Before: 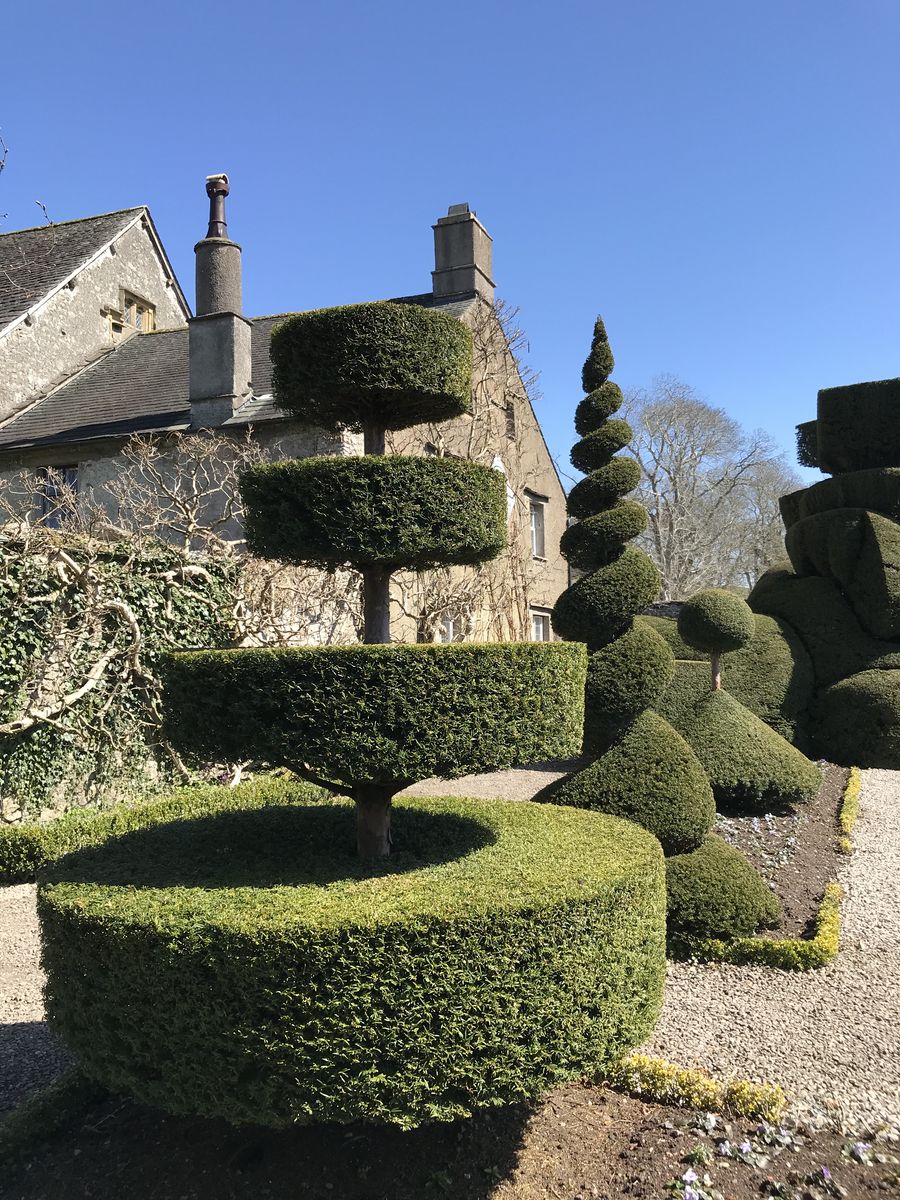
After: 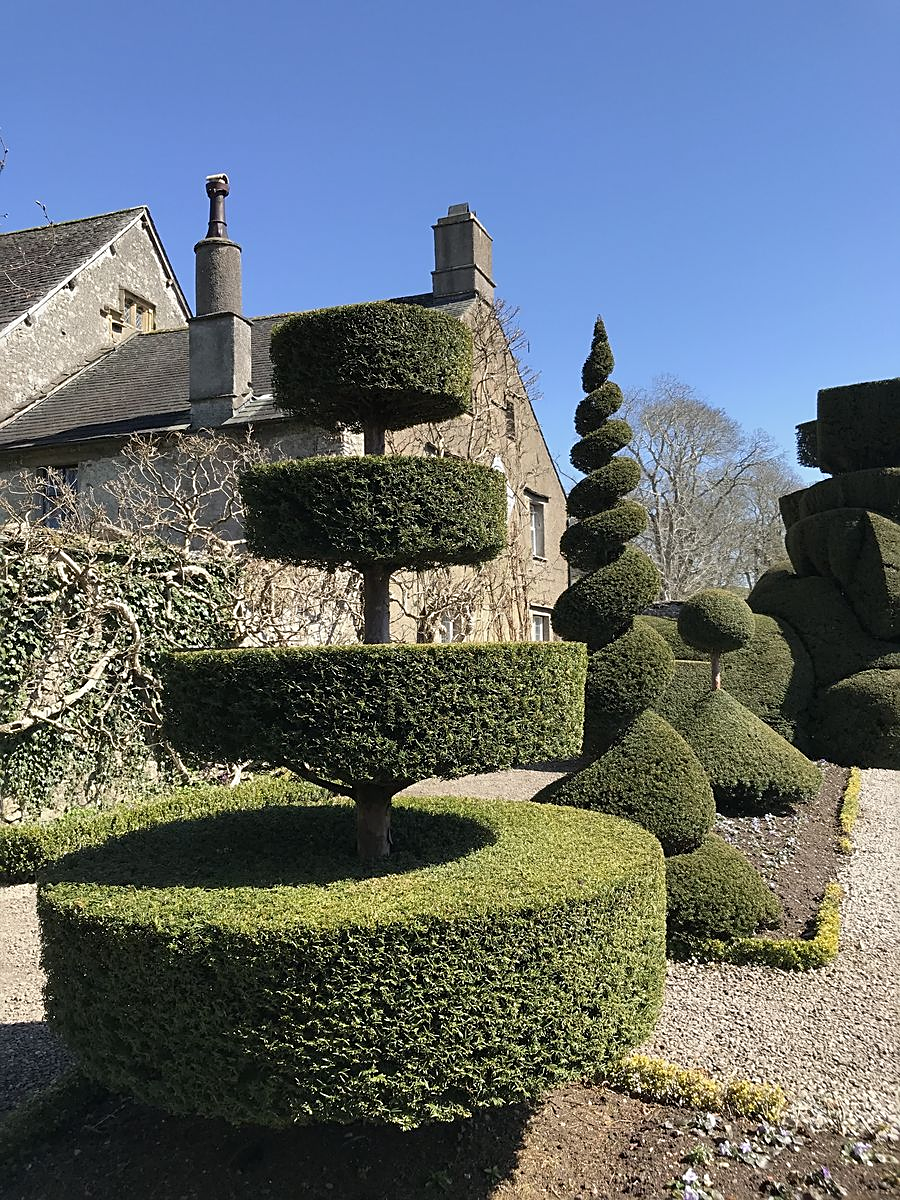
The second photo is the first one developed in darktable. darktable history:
sharpen: radius 1.967
exposure: exposure -0.116 EV, compensate exposure bias true, compensate highlight preservation false
